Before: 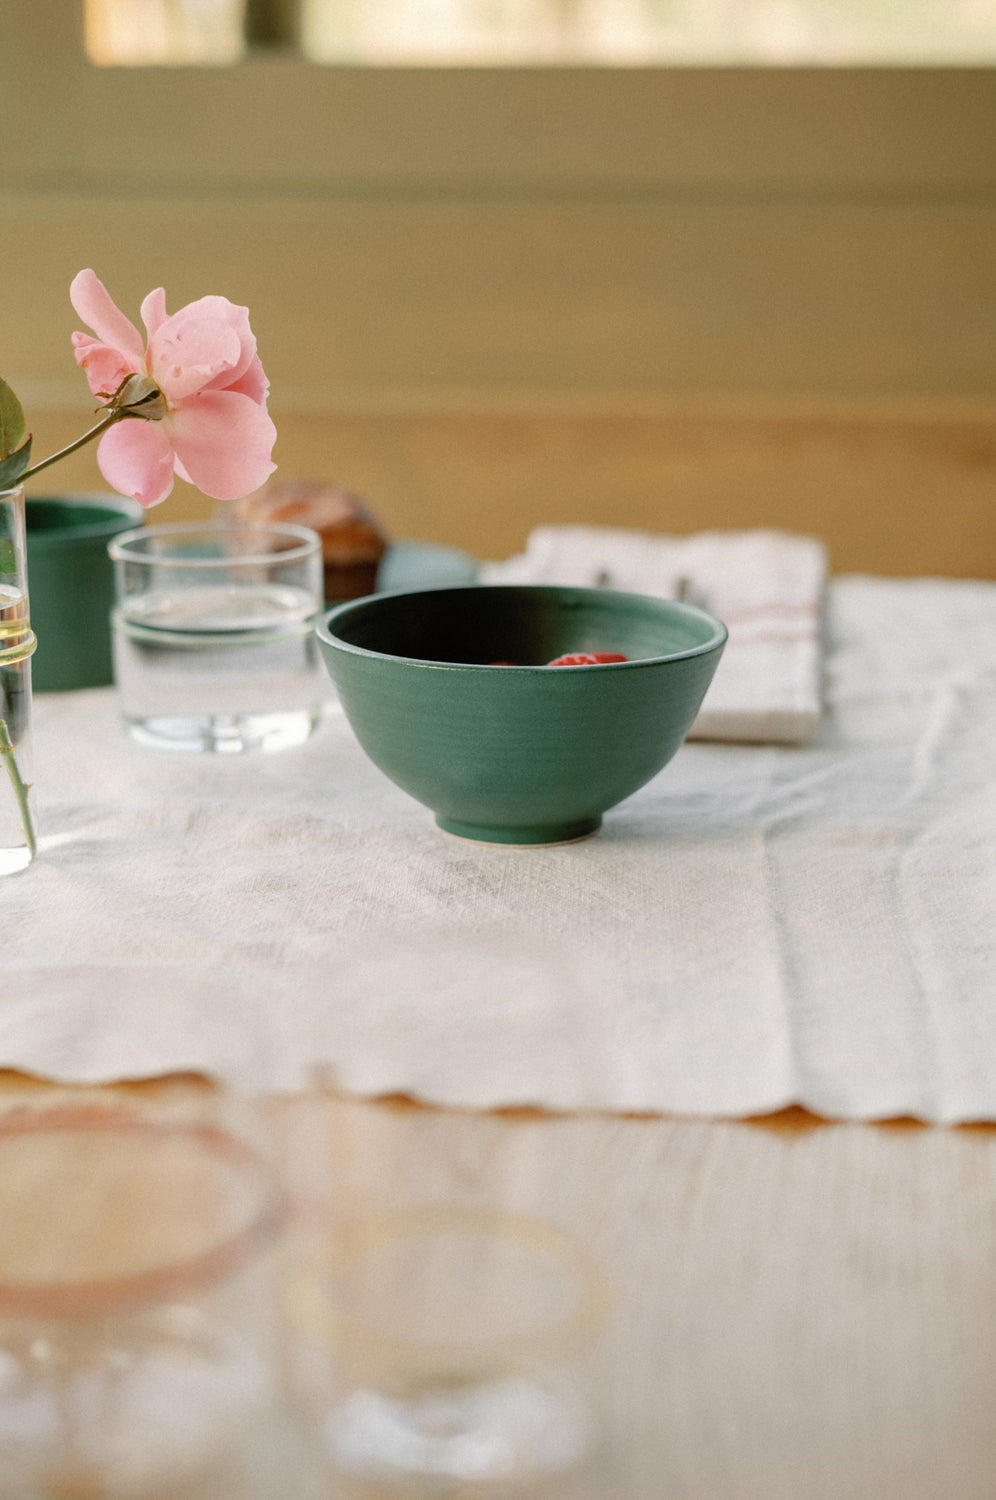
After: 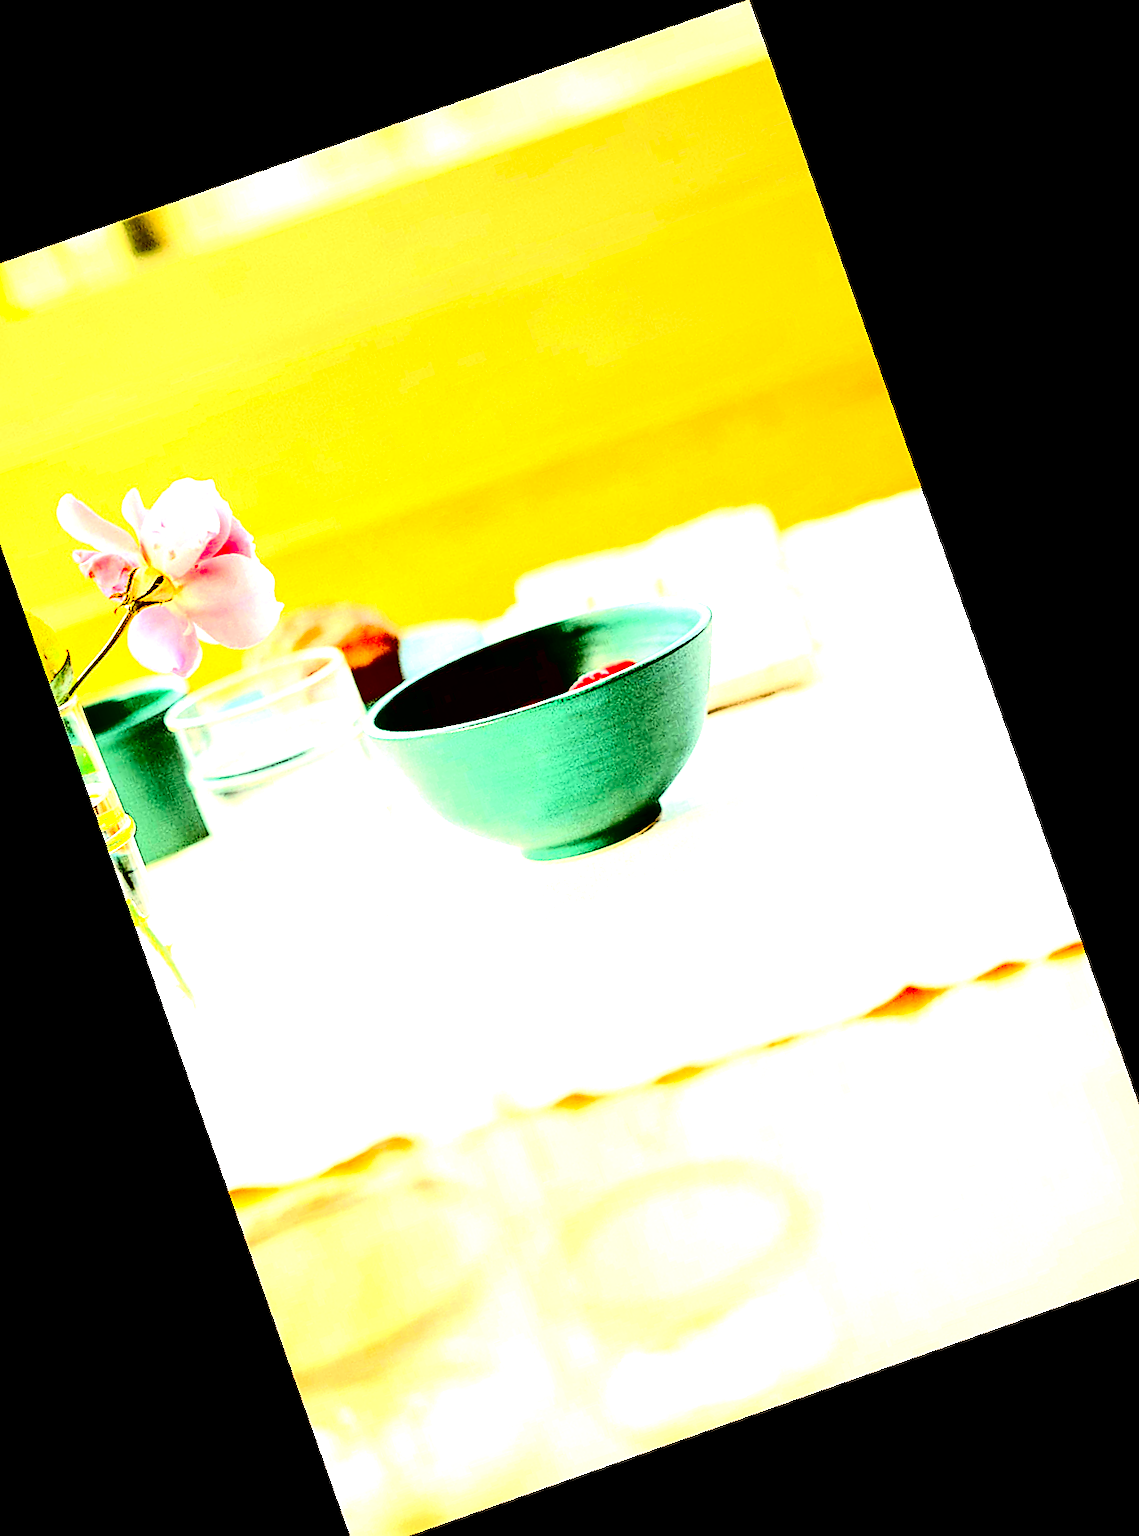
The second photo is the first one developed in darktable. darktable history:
crop and rotate: angle 19.43°, left 6.812%, right 4.125%, bottom 1.087%
exposure: black level correction 0, exposure 2.327 EV, compensate exposure bias true, compensate highlight preservation false
local contrast: mode bilateral grid, contrast 100, coarseness 100, detail 108%, midtone range 0.2
sharpen: radius 1.4, amount 1.25, threshold 0.7
contrast brightness saturation: contrast 0.77, brightness -1, saturation 1
